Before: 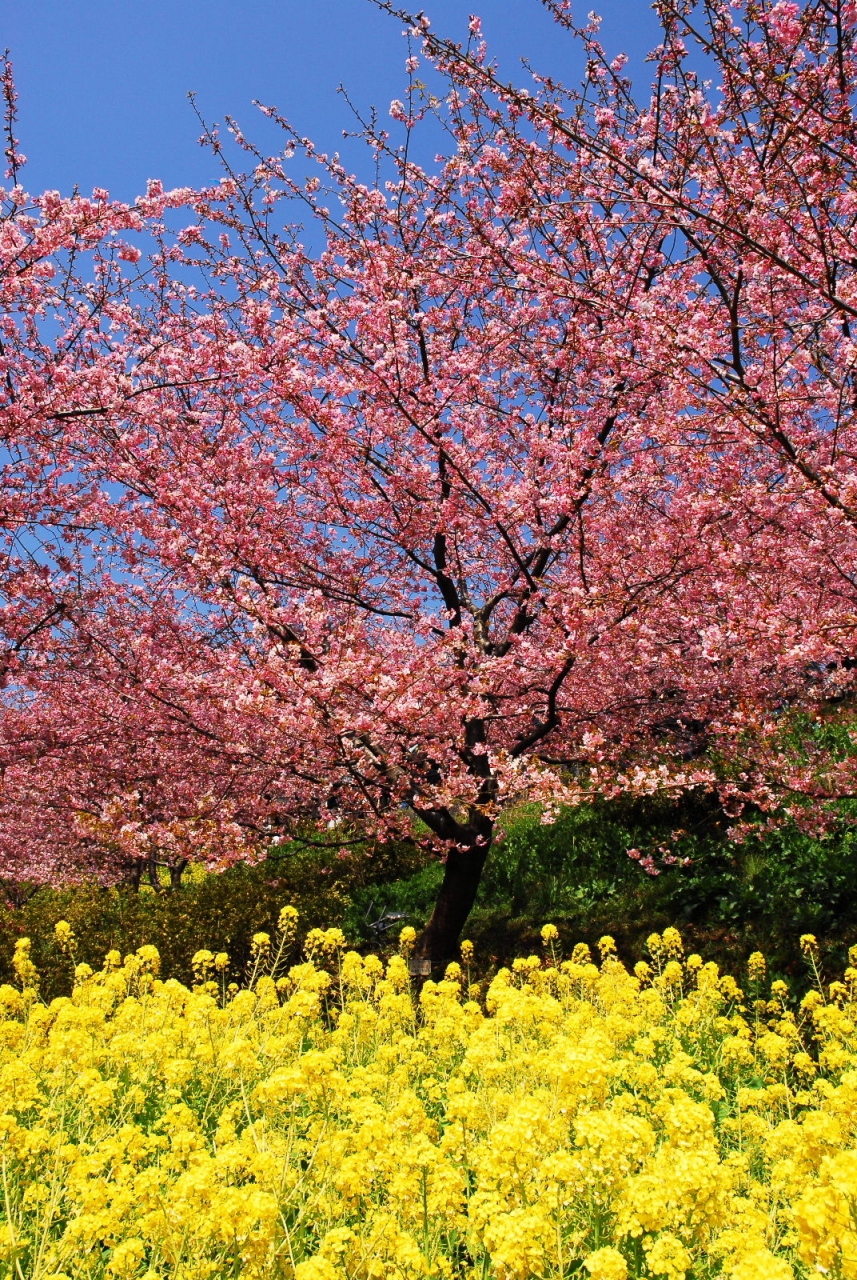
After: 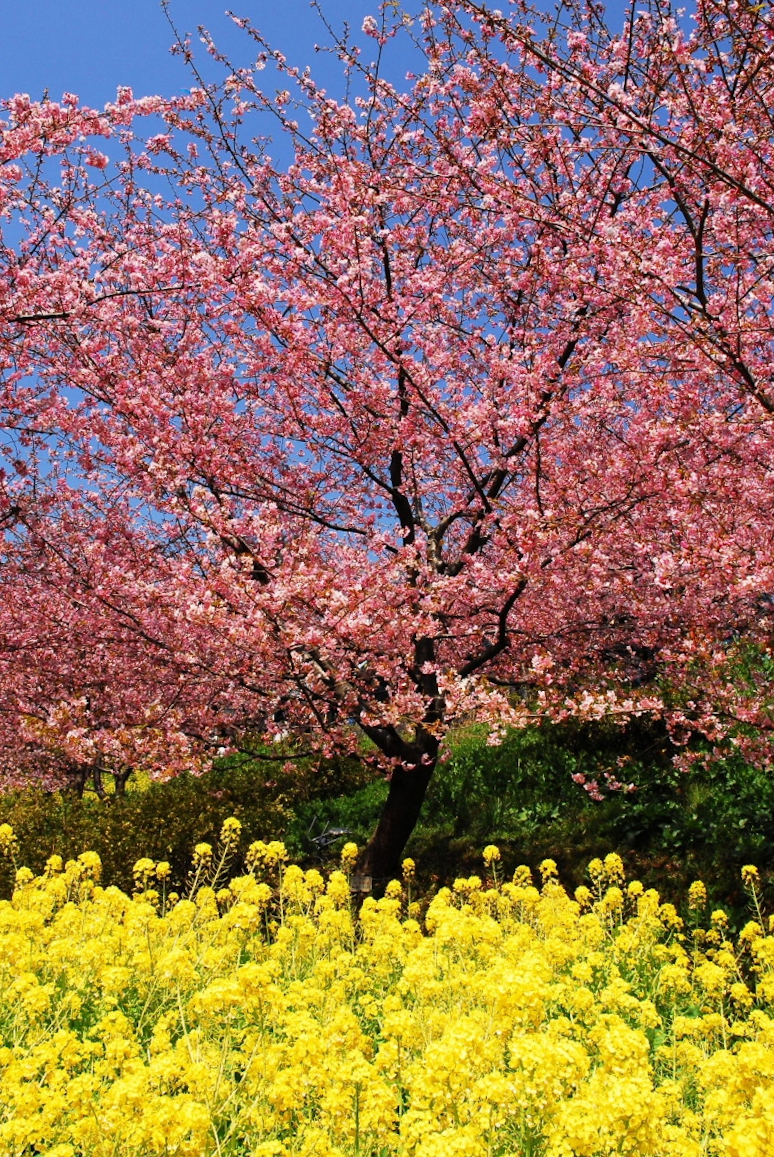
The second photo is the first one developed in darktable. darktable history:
crop and rotate: angle -2.13°, left 3.125%, top 4.104%, right 1.527%, bottom 0.546%
